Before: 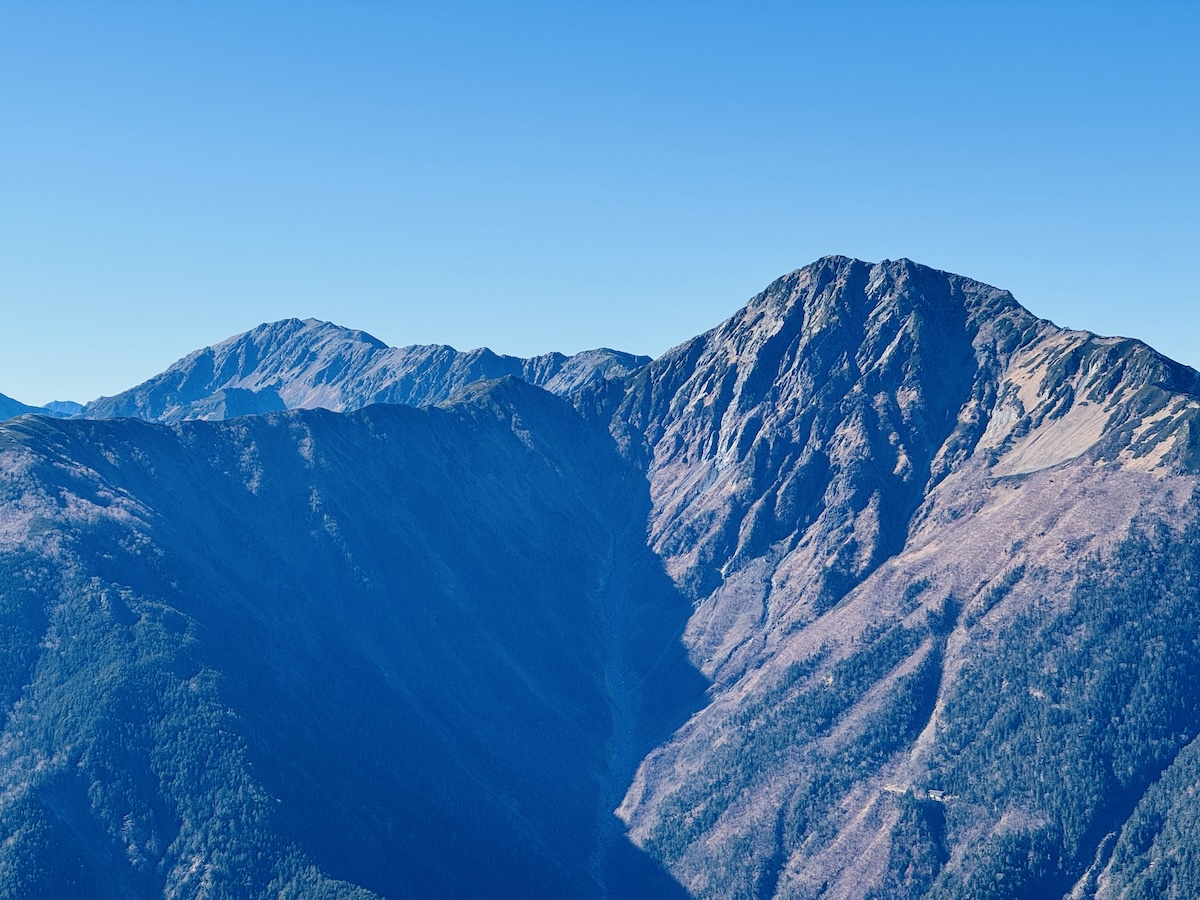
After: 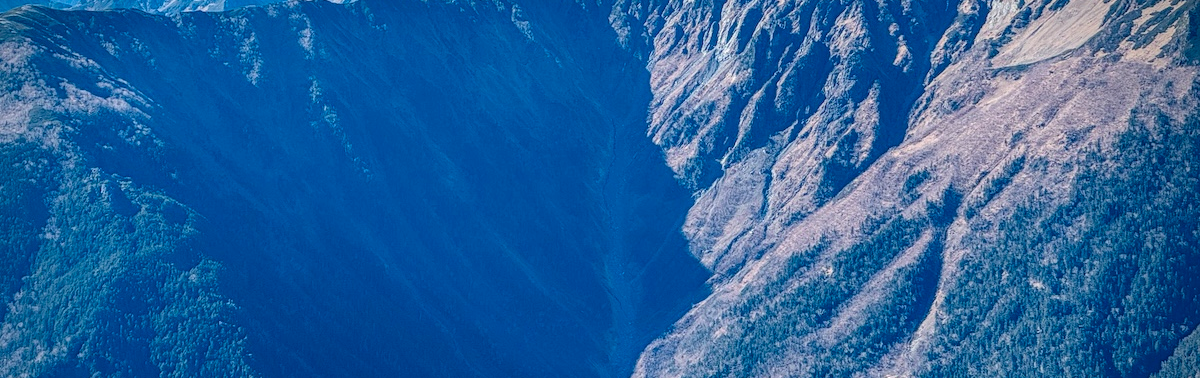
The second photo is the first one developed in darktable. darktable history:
crop: top 45.551%, bottom 12.262%
local contrast: highlights 0%, shadows 0%, detail 133%
vignetting: brightness -0.629, saturation -0.007, center (-0.028, 0.239)
